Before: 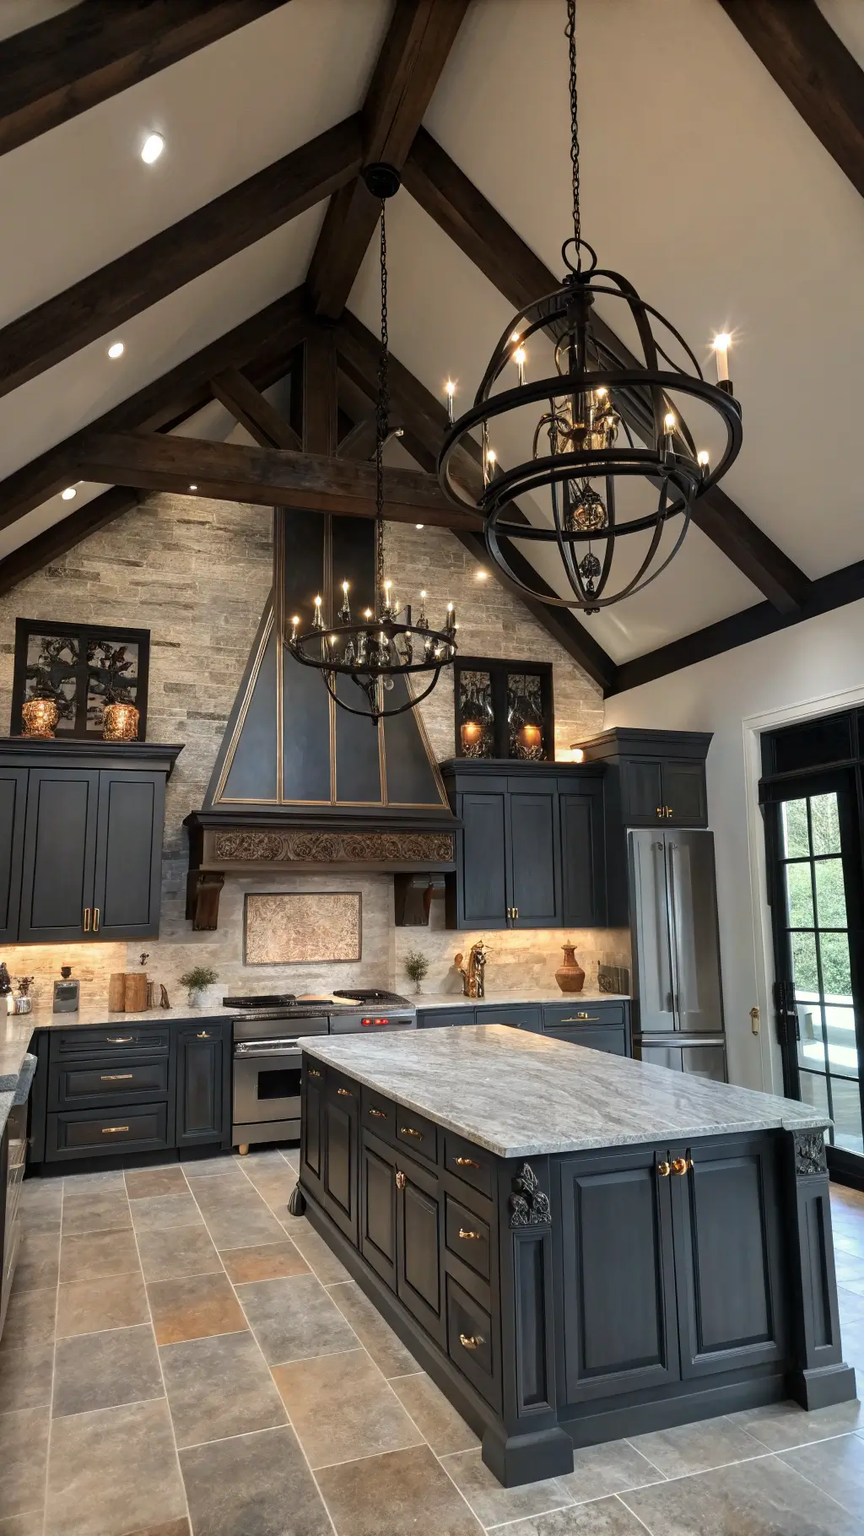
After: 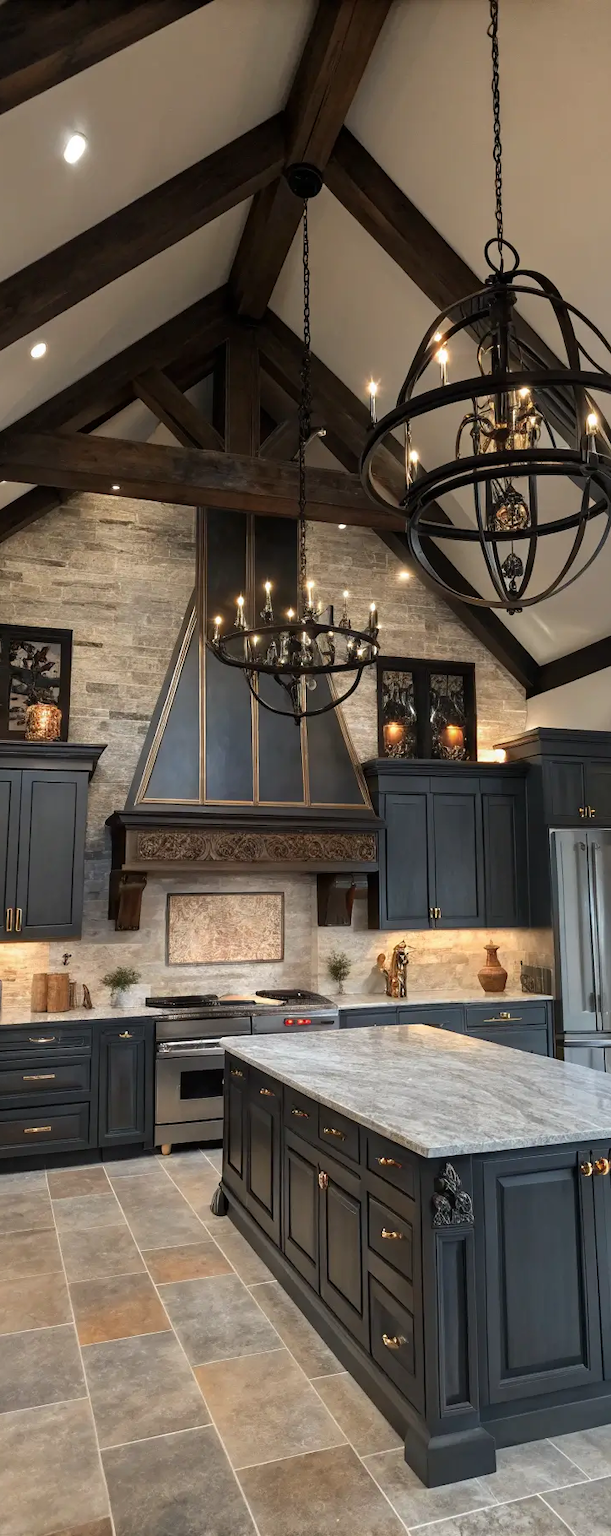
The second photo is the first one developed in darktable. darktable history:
crop and rotate: left 9.061%, right 20.142%
exposure: compensate highlight preservation false
